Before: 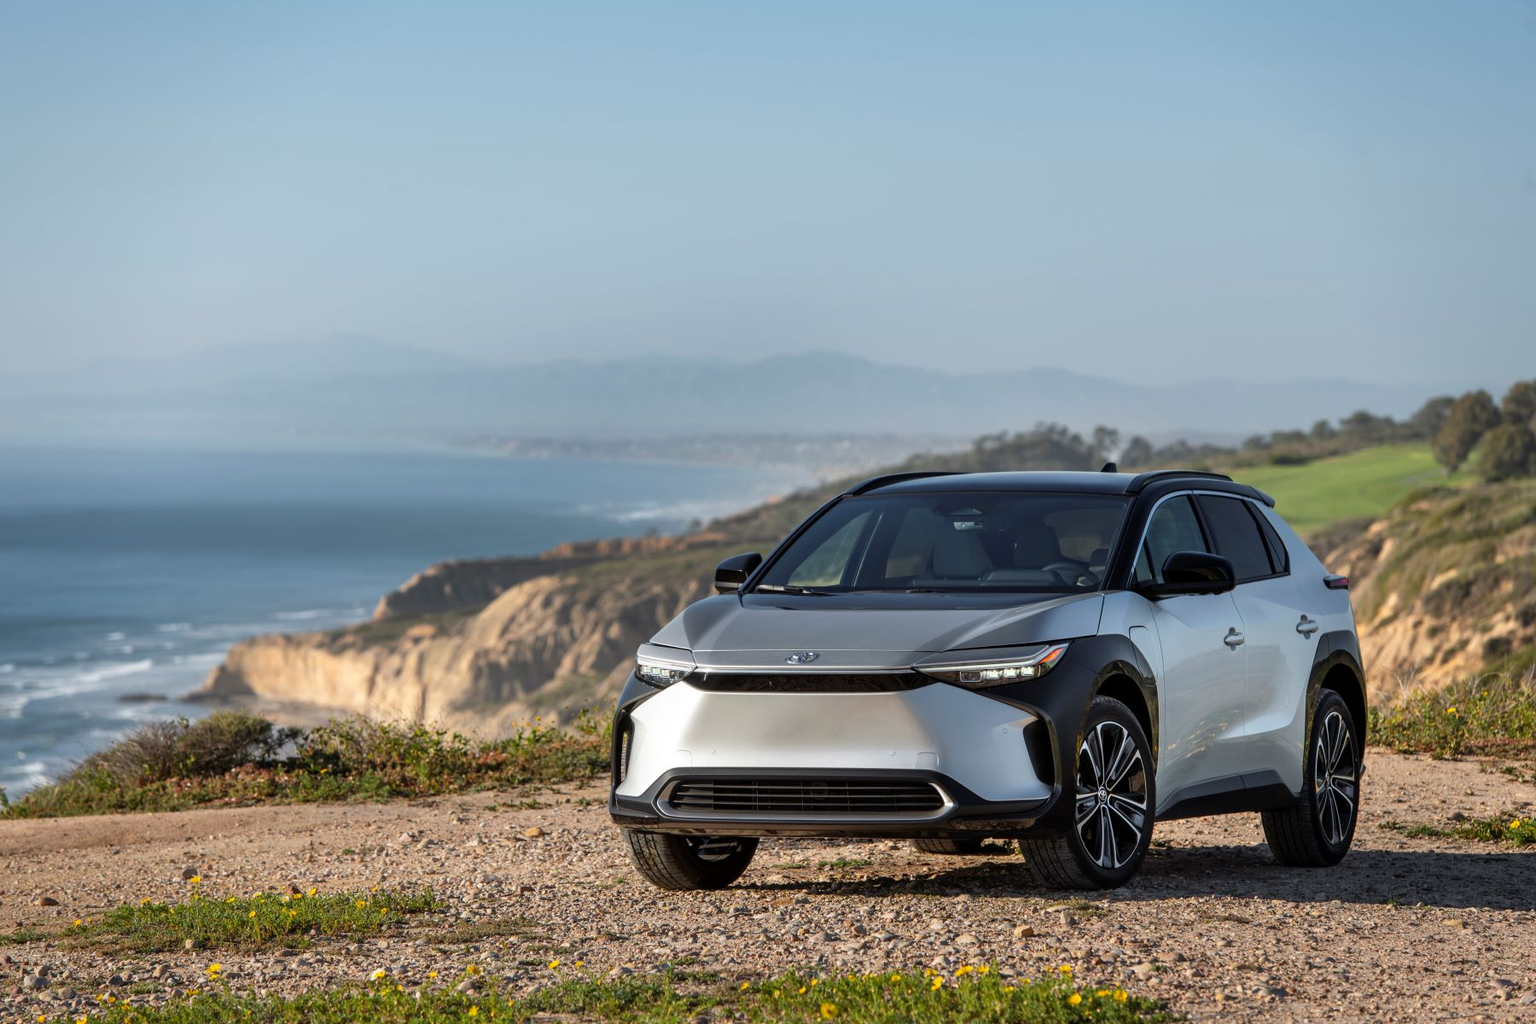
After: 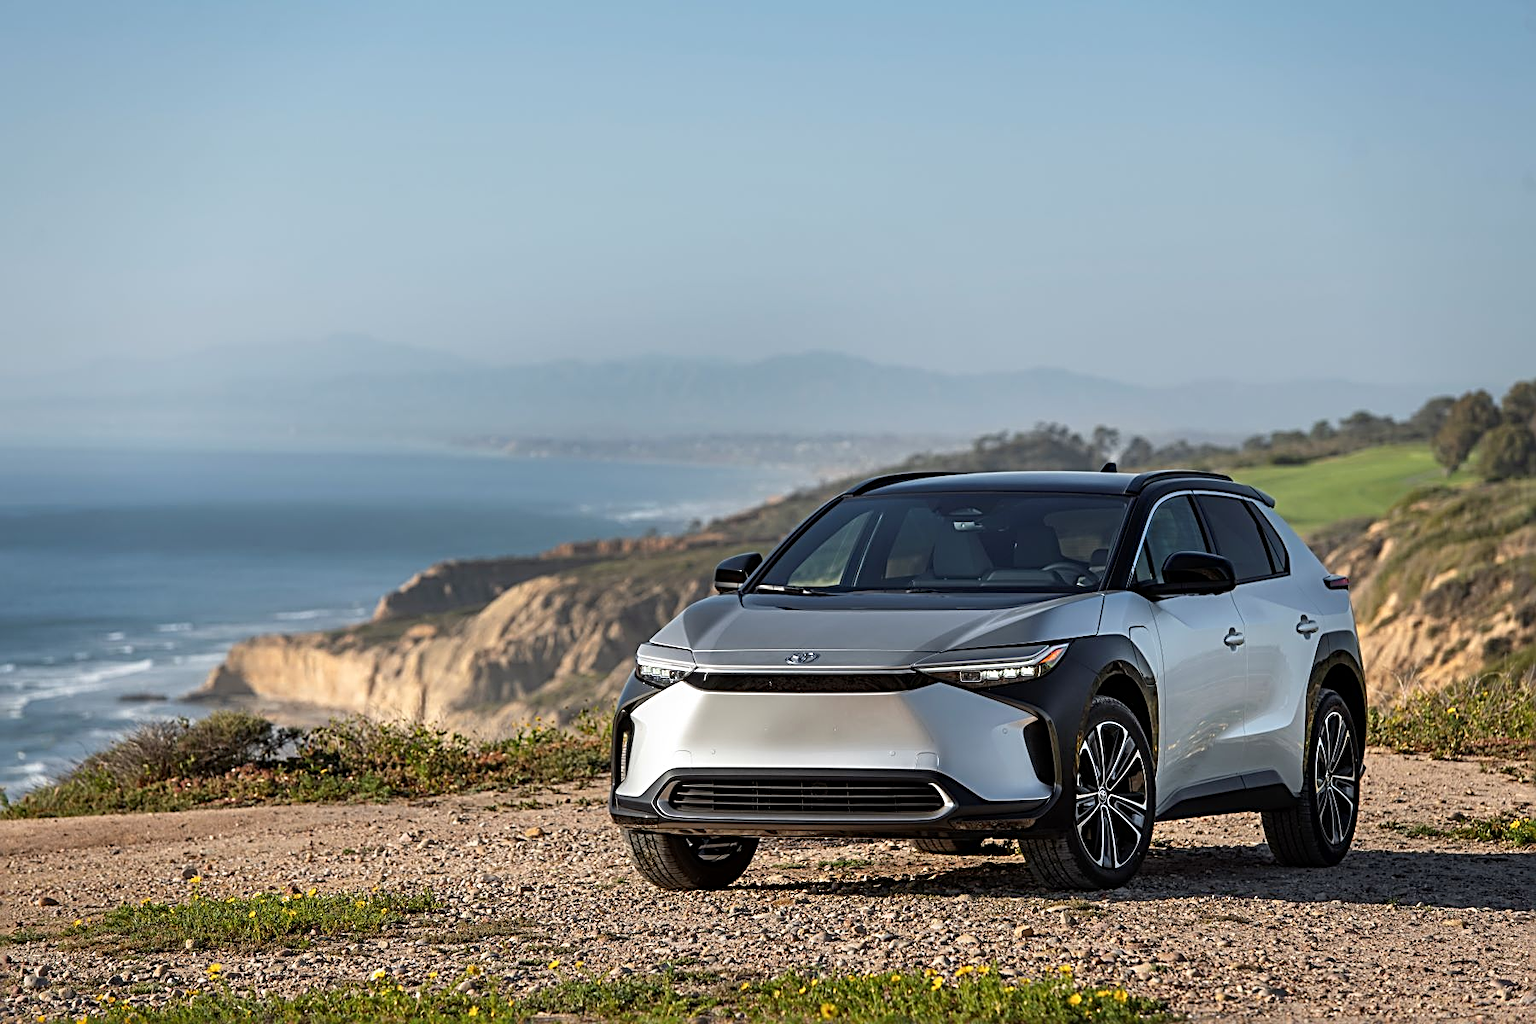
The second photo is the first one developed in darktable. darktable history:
sharpen: radius 2.995, amount 0.766
